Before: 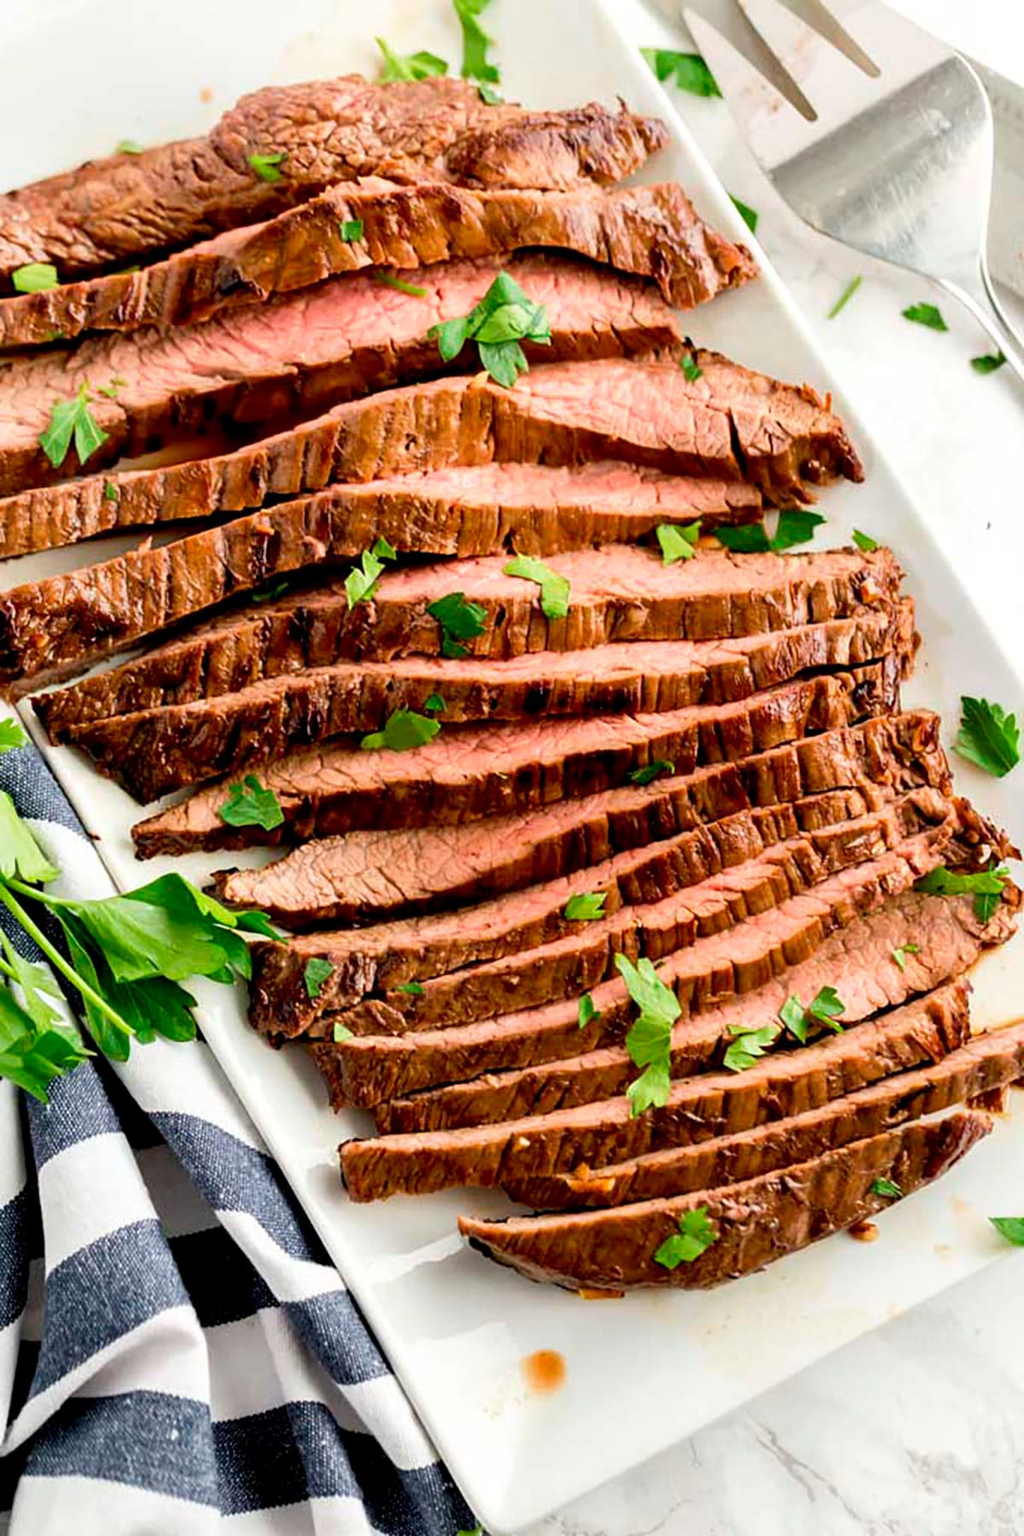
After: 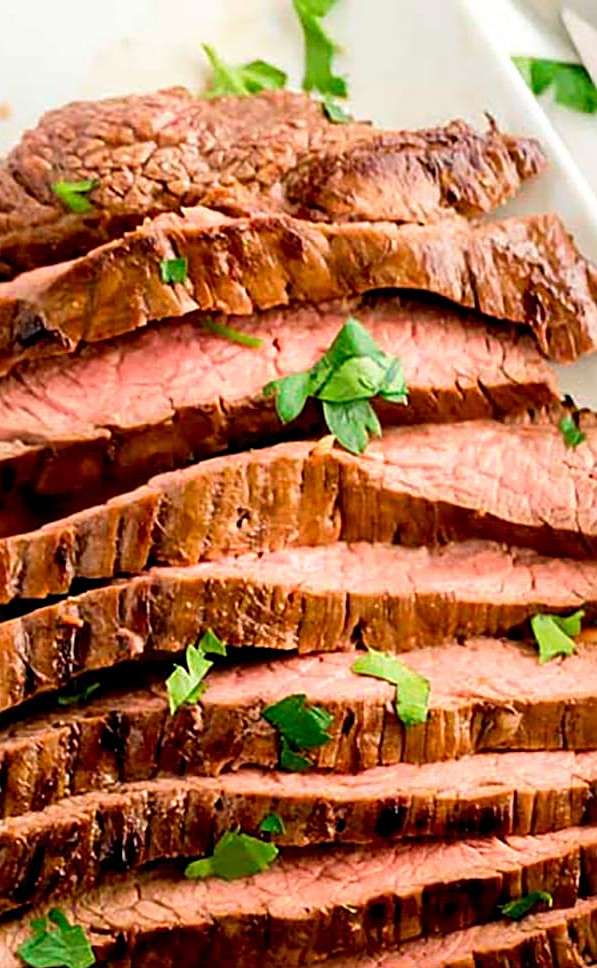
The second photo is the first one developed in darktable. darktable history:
crop: left 19.881%, right 30.292%, bottom 46.219%
sharpen: on, module defaults
